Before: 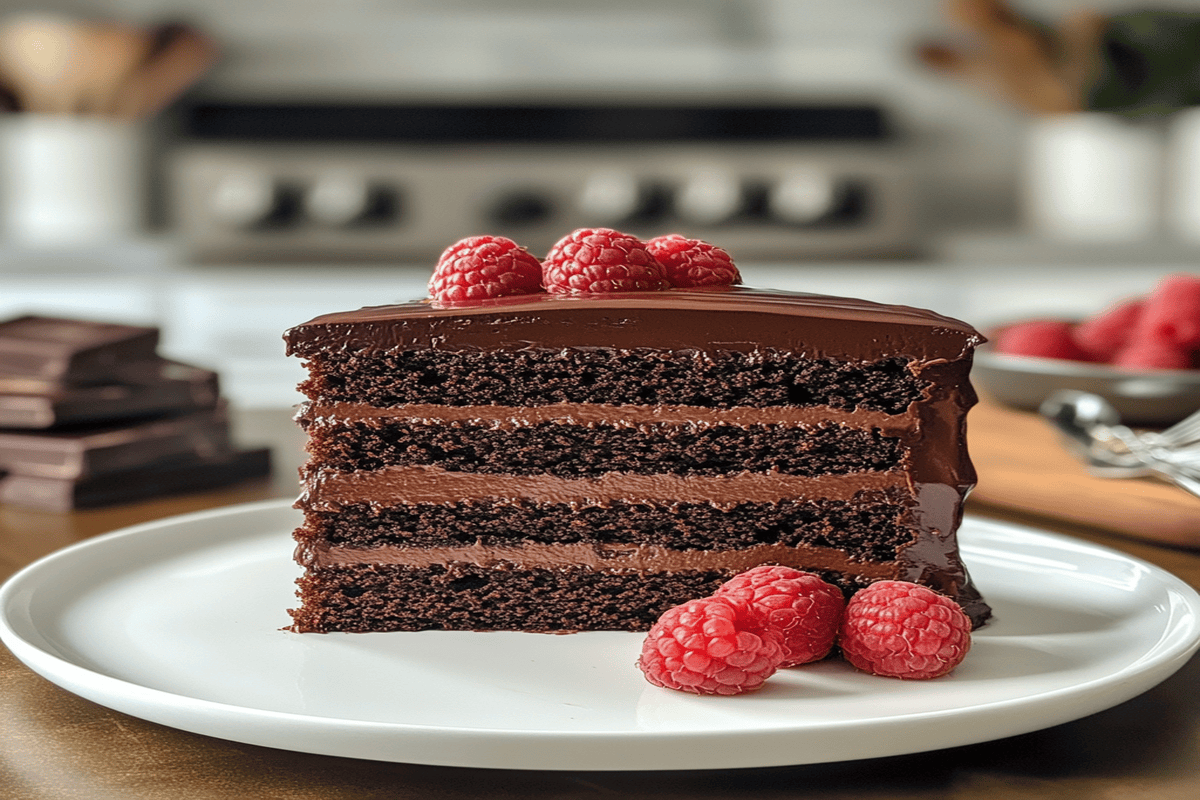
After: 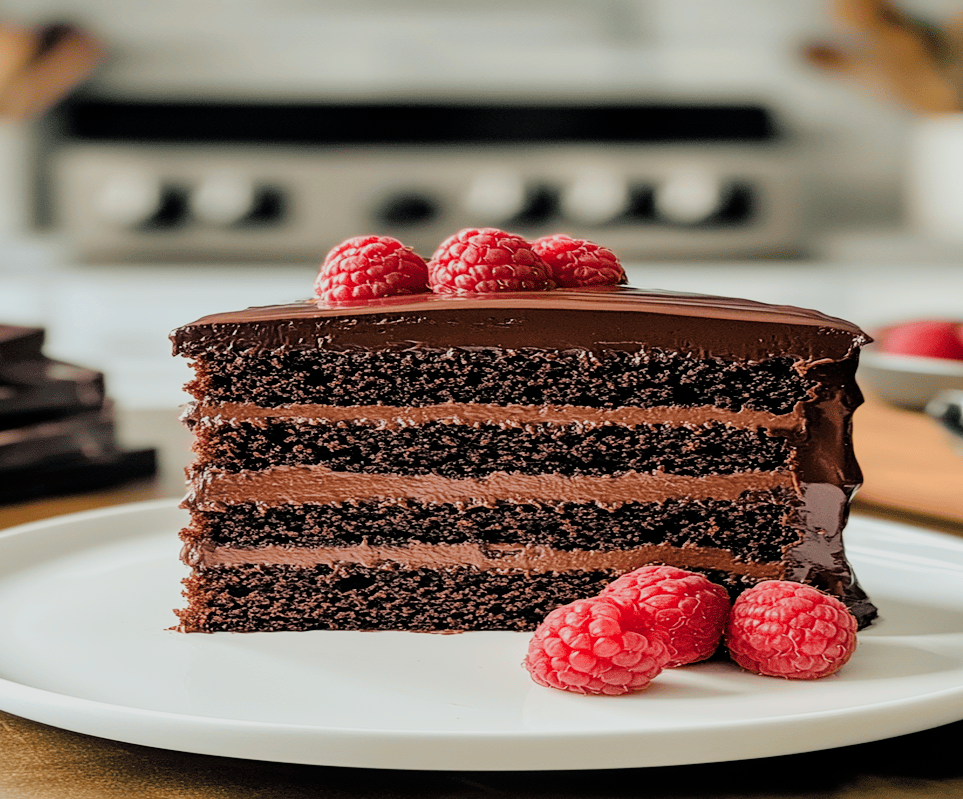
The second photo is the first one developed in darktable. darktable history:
filmic rgb: black relative exposure -6.95 EV, white relative exposure 5.62 EV, threshold 5.94 EV, hardness 2.84, enable highlight reconstruction true
tone equalizer: -8 EV -0.775 EV, -7 EV -0.68 EV, -6 EV -0.577 EV, -5 EV -0.406 EV, -3 EV 0.396 EV, -2 EV 0.6 EV, -1 EV 0.684 EV, +0 EV 0.731 EV
crop and rotate: left 9.542%, right 10.201%
color balance rgb: shadows lift › chroma 2.016%, shadows lift › hue 214.56°, perceptual saturation grading › global saturation 10.38%, global vibrance 20%
